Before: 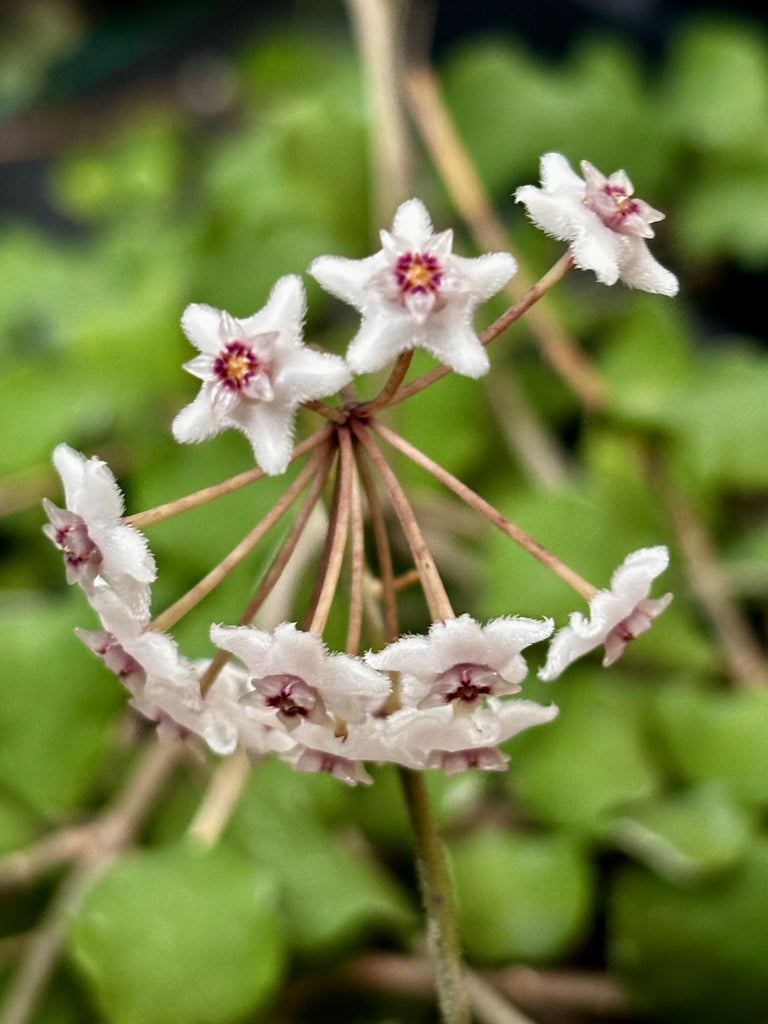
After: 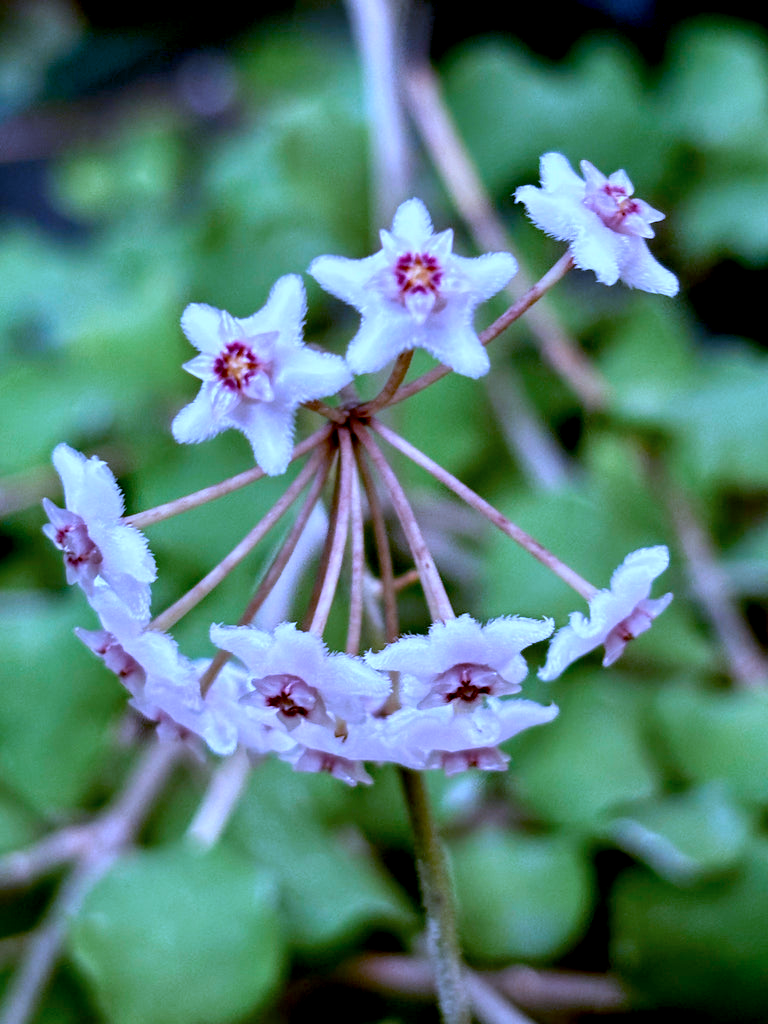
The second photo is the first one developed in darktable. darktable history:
exposure: black level correction 0.009, exposure -0.159 EV, compensate highlight preservation false
levels: mode automatic, black 0.023%, white 99.97%, levels [0.062, 0.494, 0.925]
color calibration: output R [1.063, -0.012, -0.003, 0], output B [-0.079, 0.047, 1, 0], illuminant custom, x 0.46, y 0.43, temperature 2642.66 K
